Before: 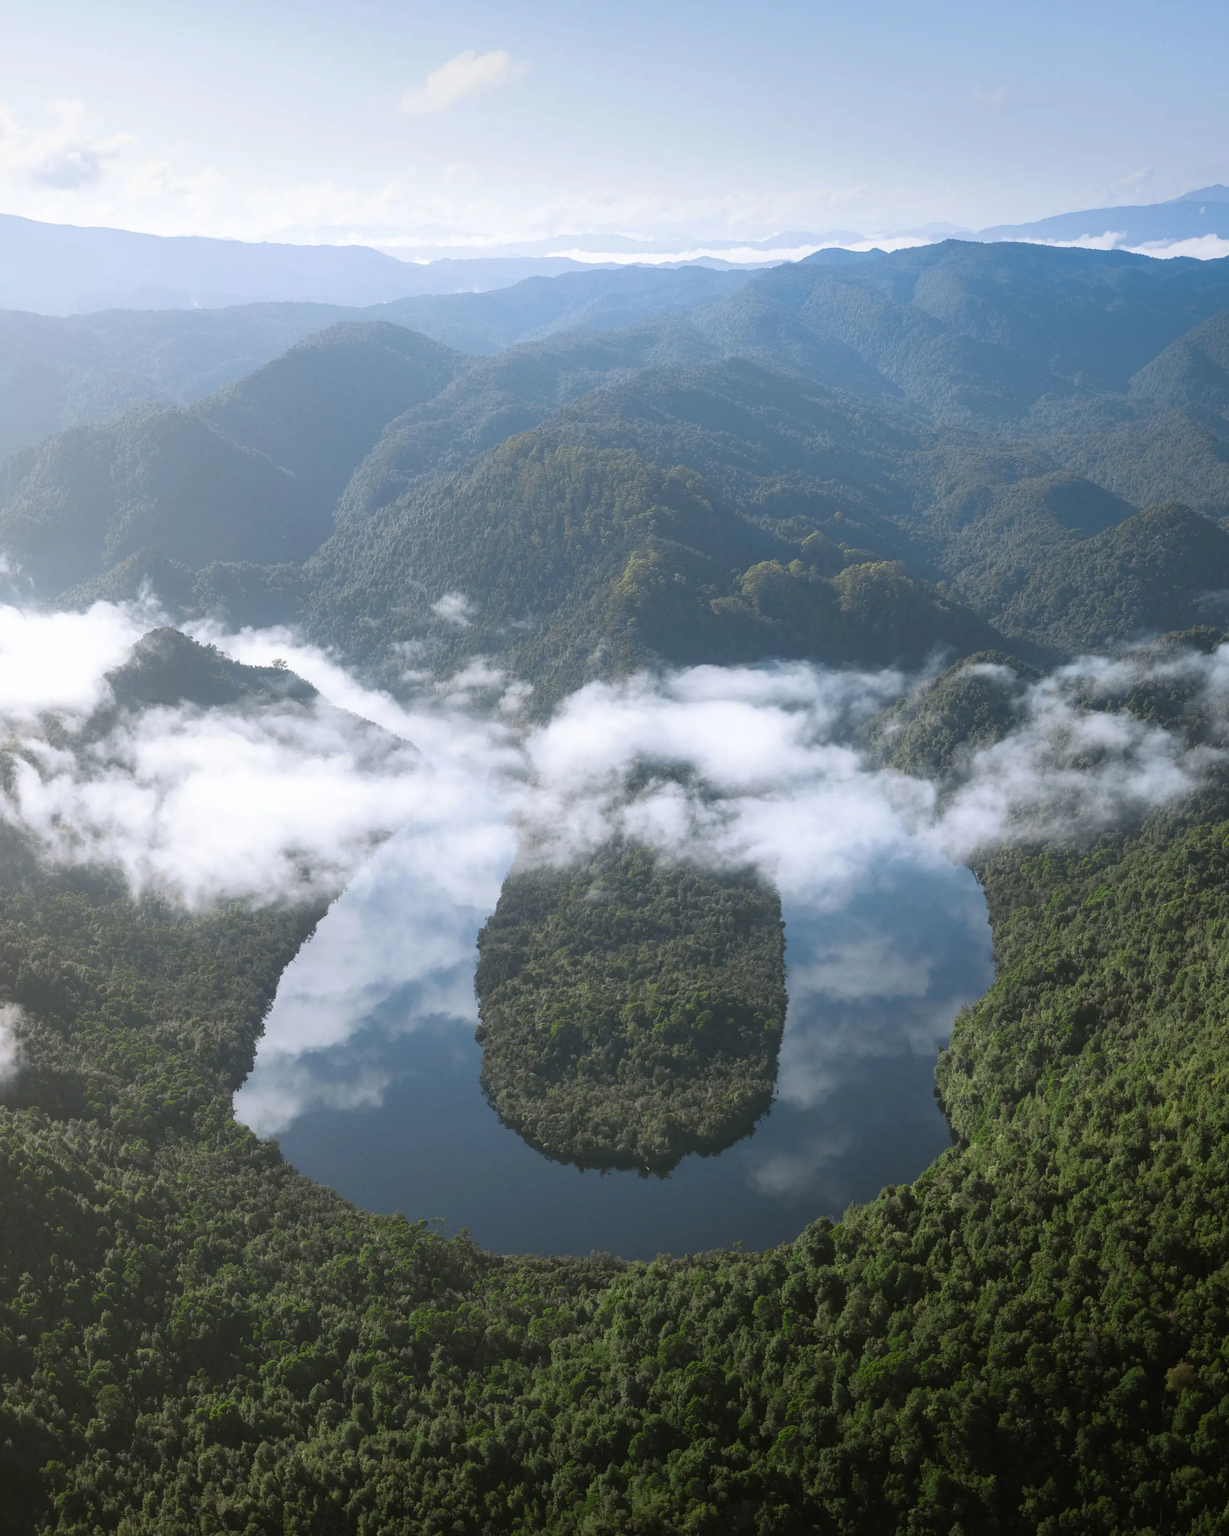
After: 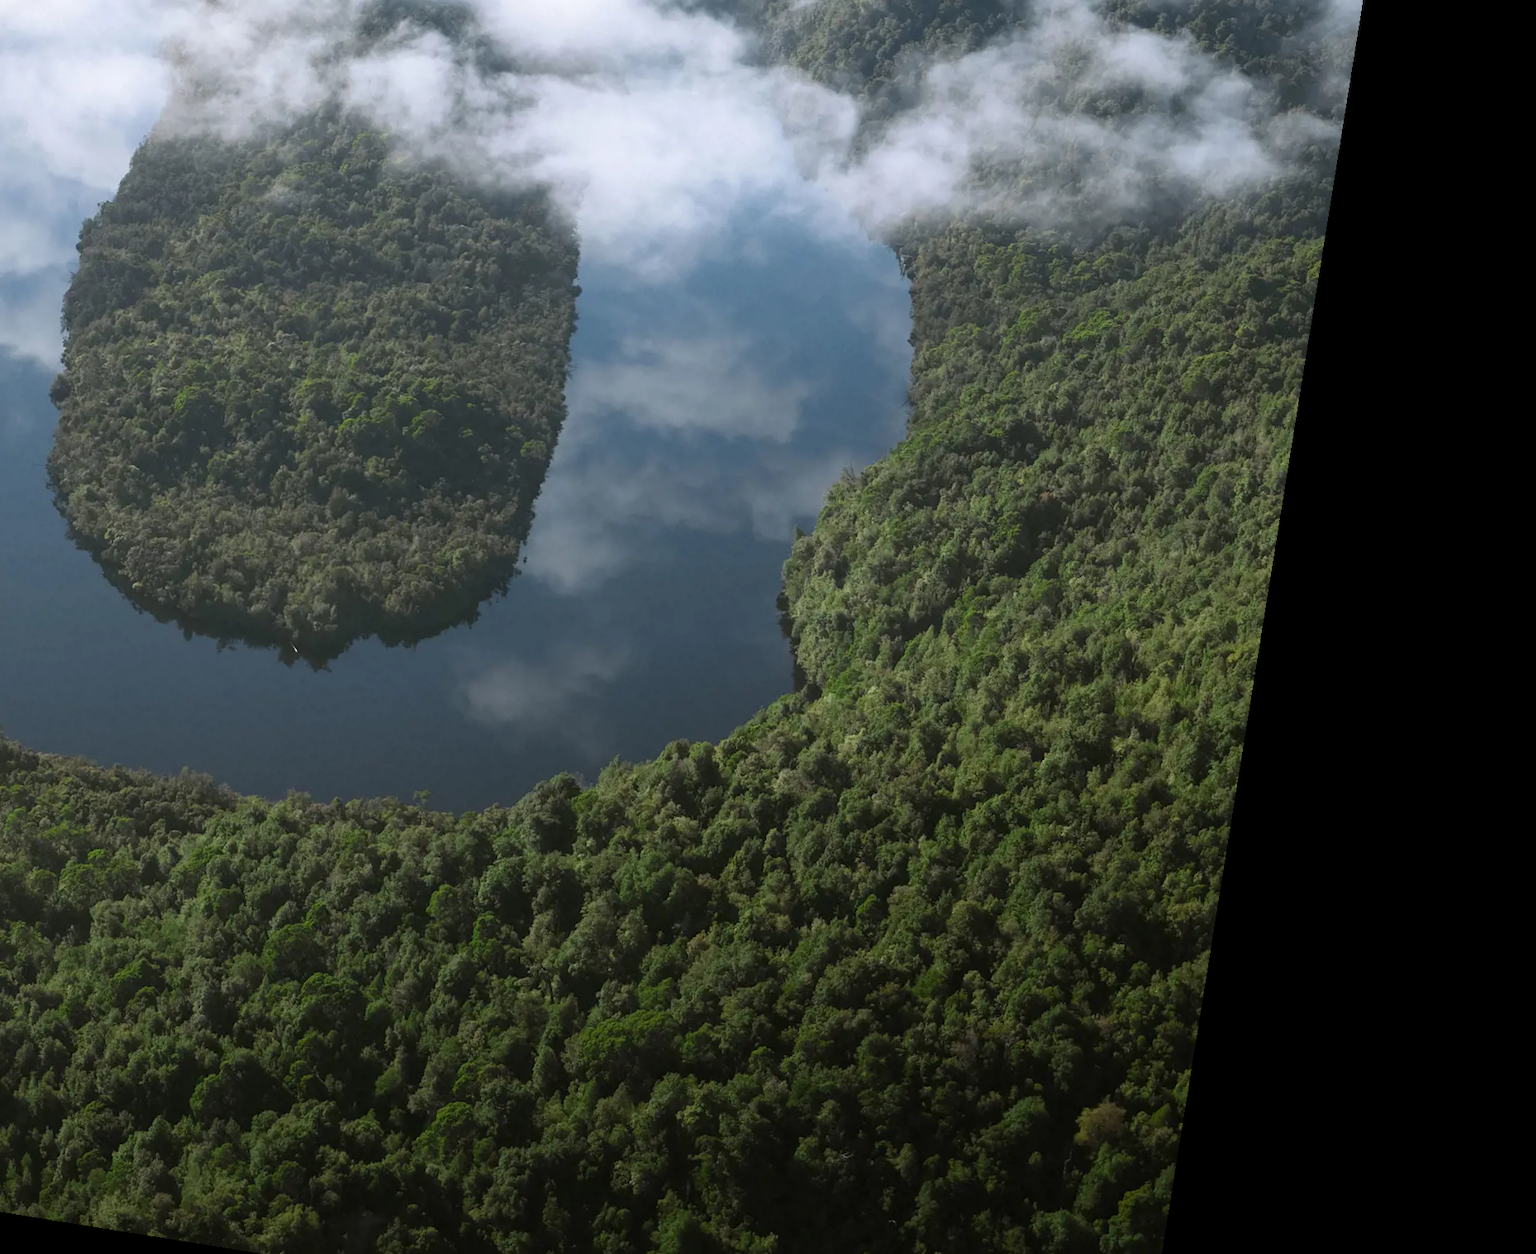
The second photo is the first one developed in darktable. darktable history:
rotate and perspective: rotation 9.12°, automatic cropping off
crop and rotate: left 35.509%, top 50.238%, bottom 4.934%
